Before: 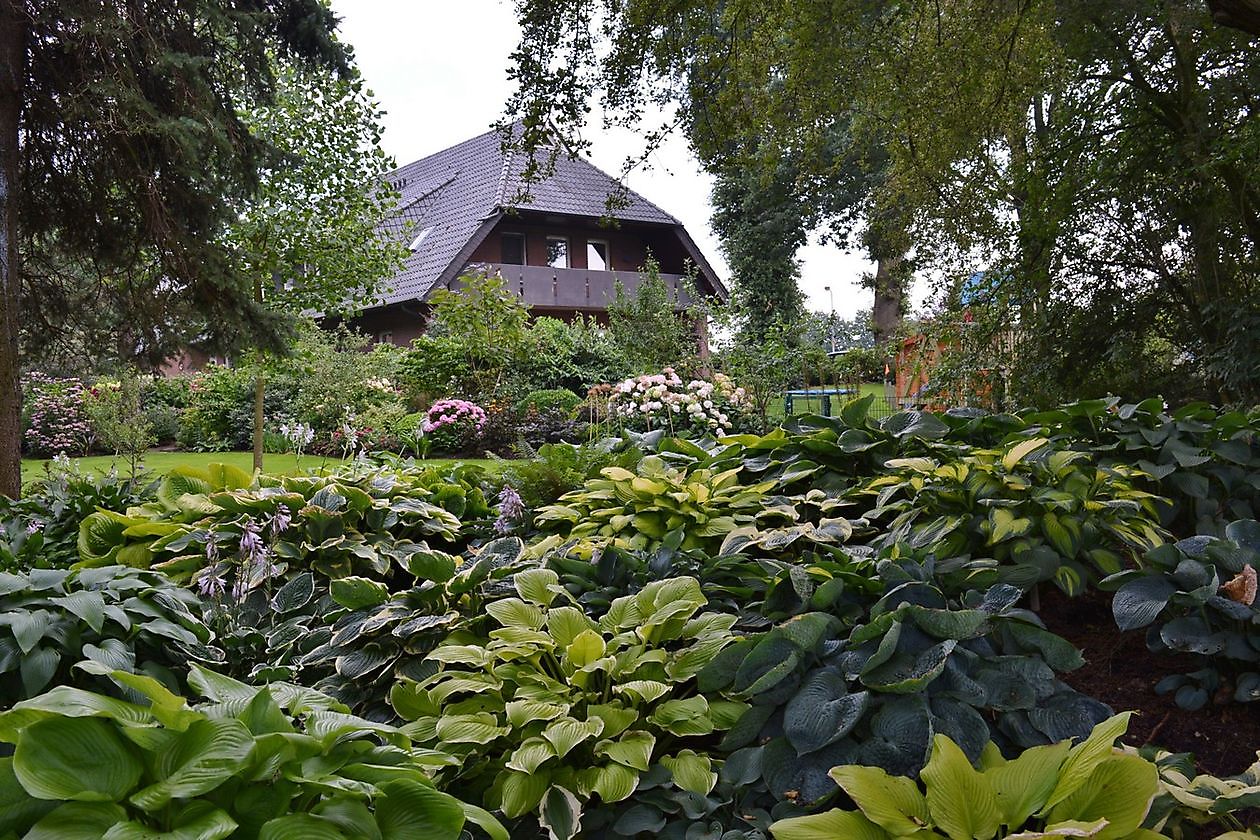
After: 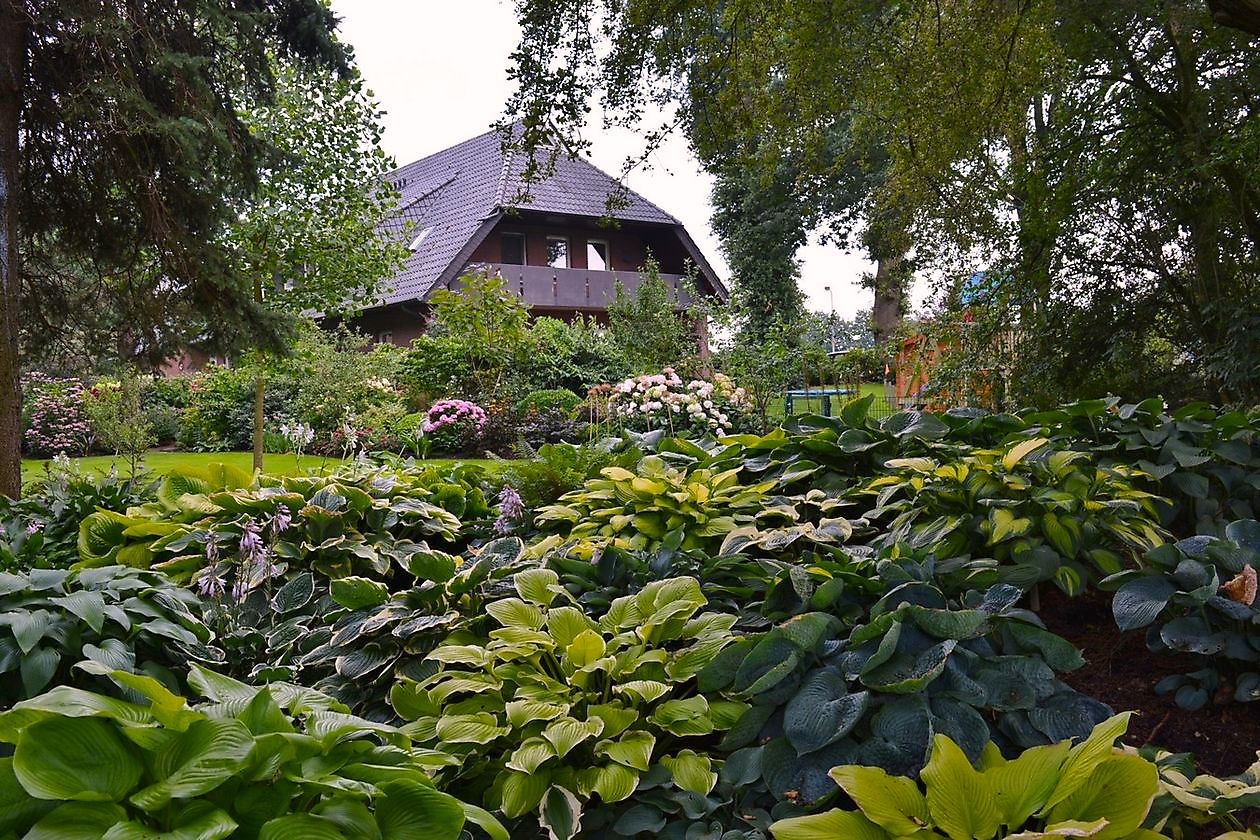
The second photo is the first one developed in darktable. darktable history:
color balance rgb: shadows lift › chroma 0.954%, shadows lift › hue 113.09°, highlights gain › chroma 0.912%, highlights gain › hue 25.54°, perceptual saturation grading › global saturation 10.488%, global vibrance 23.749%
